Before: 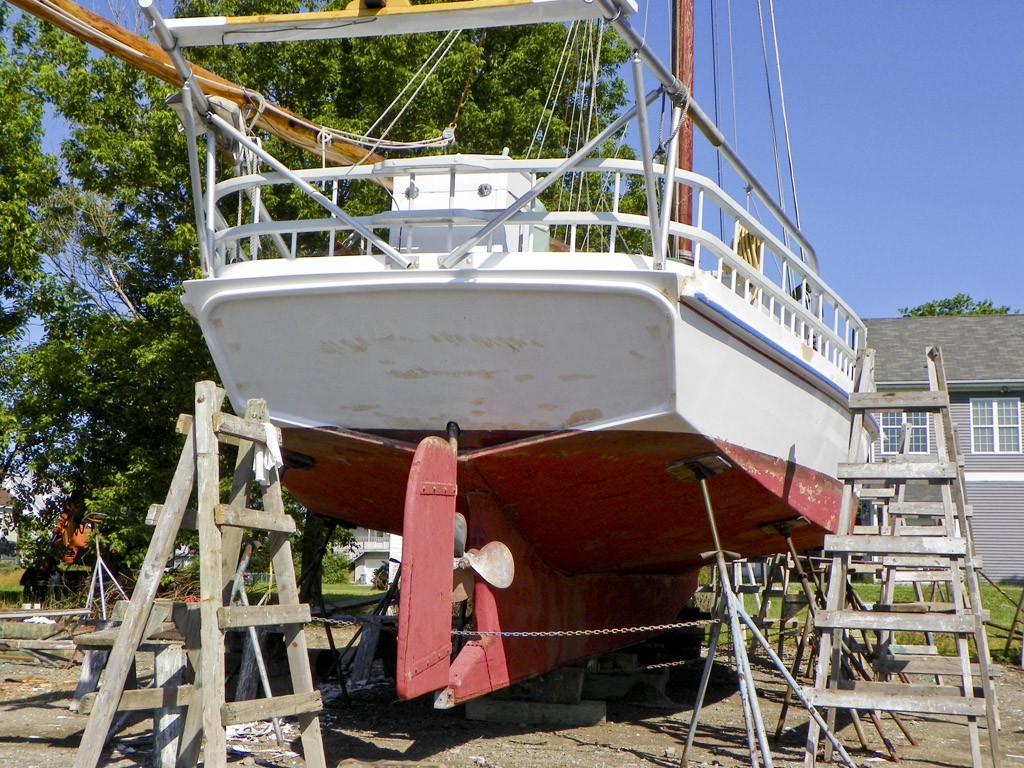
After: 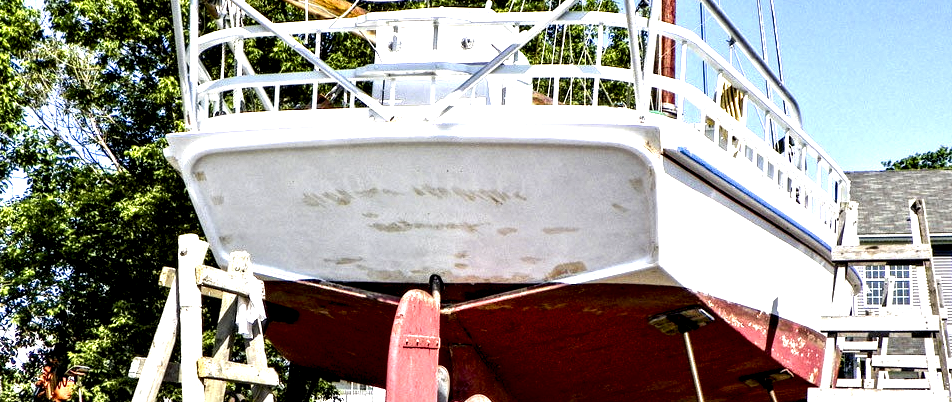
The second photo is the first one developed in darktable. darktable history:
local contrast: shadows 185%, detail 225%
crop: left 1.744%, top 19.225%, right 5.069%, bottom 28.357%
exposure: black level correction 0, exposure 1.2 EV, compensate exposure bias true, compensate highlight preservation false
